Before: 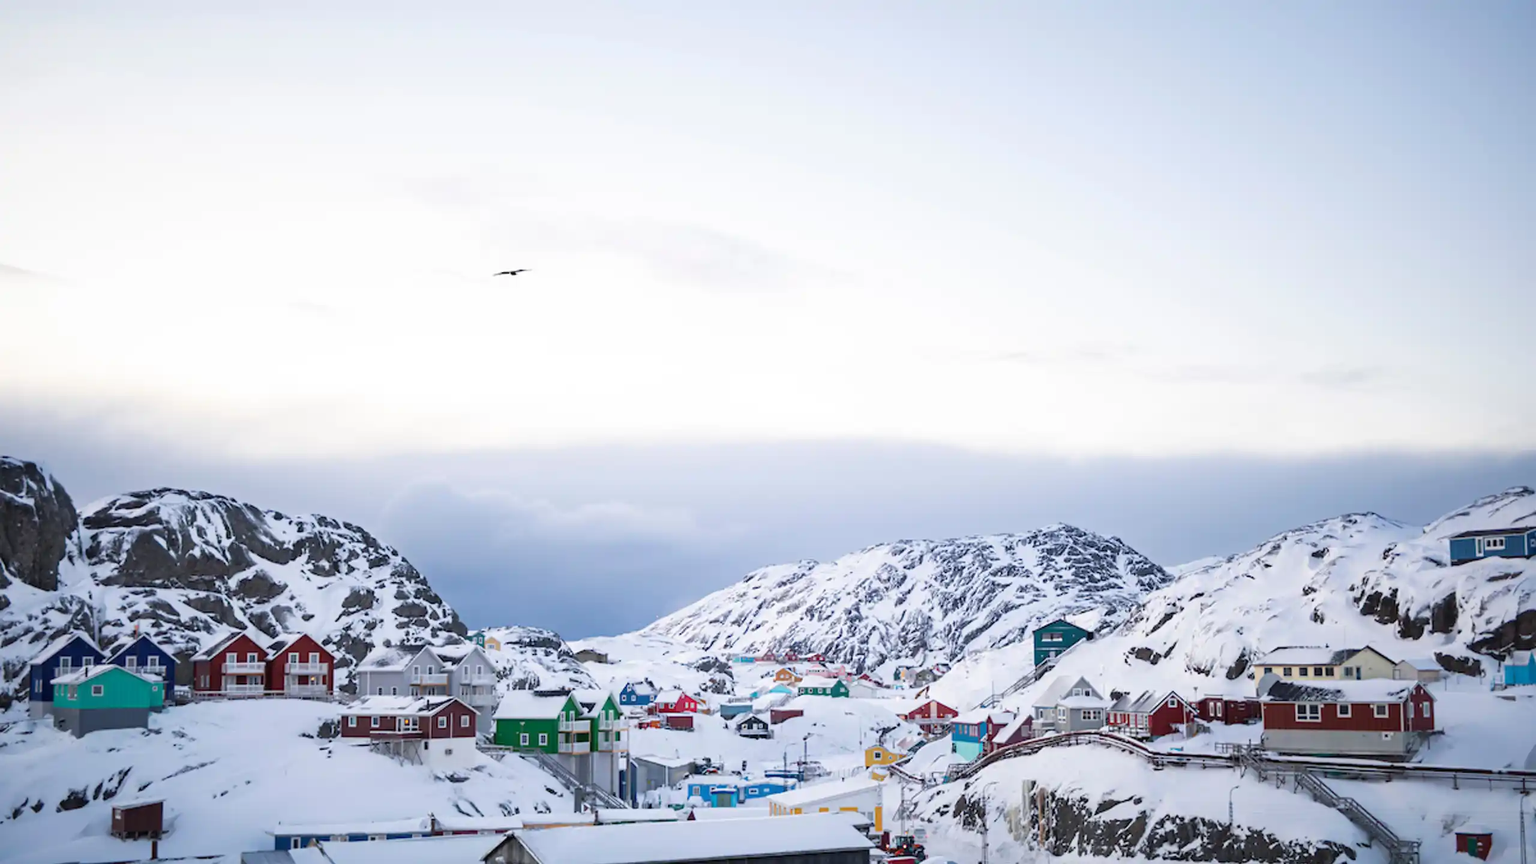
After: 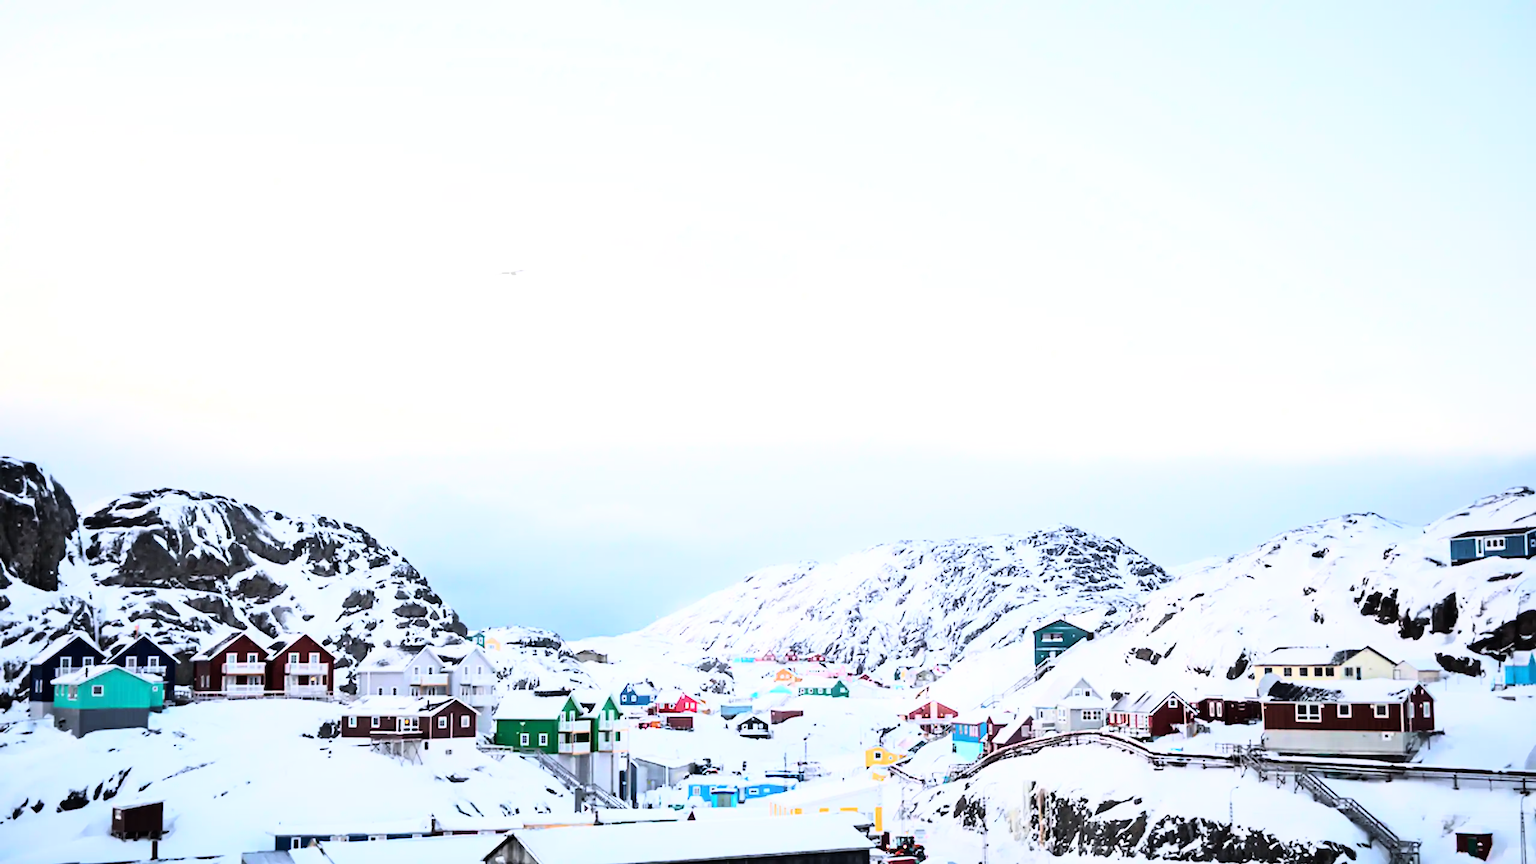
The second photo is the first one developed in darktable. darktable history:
tone equalizer: on, module defaults
rgb curve: curves: ch0 [(0, 0) (0.21, 0.15) (0.24, 0.21) (0.5, 0.75) (0.75, 0.96) (0.89, 0.99) (1, 1)]; ch1 [(0, 0.02) (0.21, 0.13) (0.25, 0.2) (0.5, 0.67) (0.75, 0.9) (0.89, 0.97) (1, 1)]; ch2 [(0, 0.02) (0.21, 0.13) (0.25, 0.2) (0.5, 0.67) (0.75, 0.9) (0.89, 0.97) (1, 1)], compensate middle gray true
exposure: exposure -0.021 EV, compensate highlight preservation false
bloom: size 3%, threshold 100%, strength 0%
